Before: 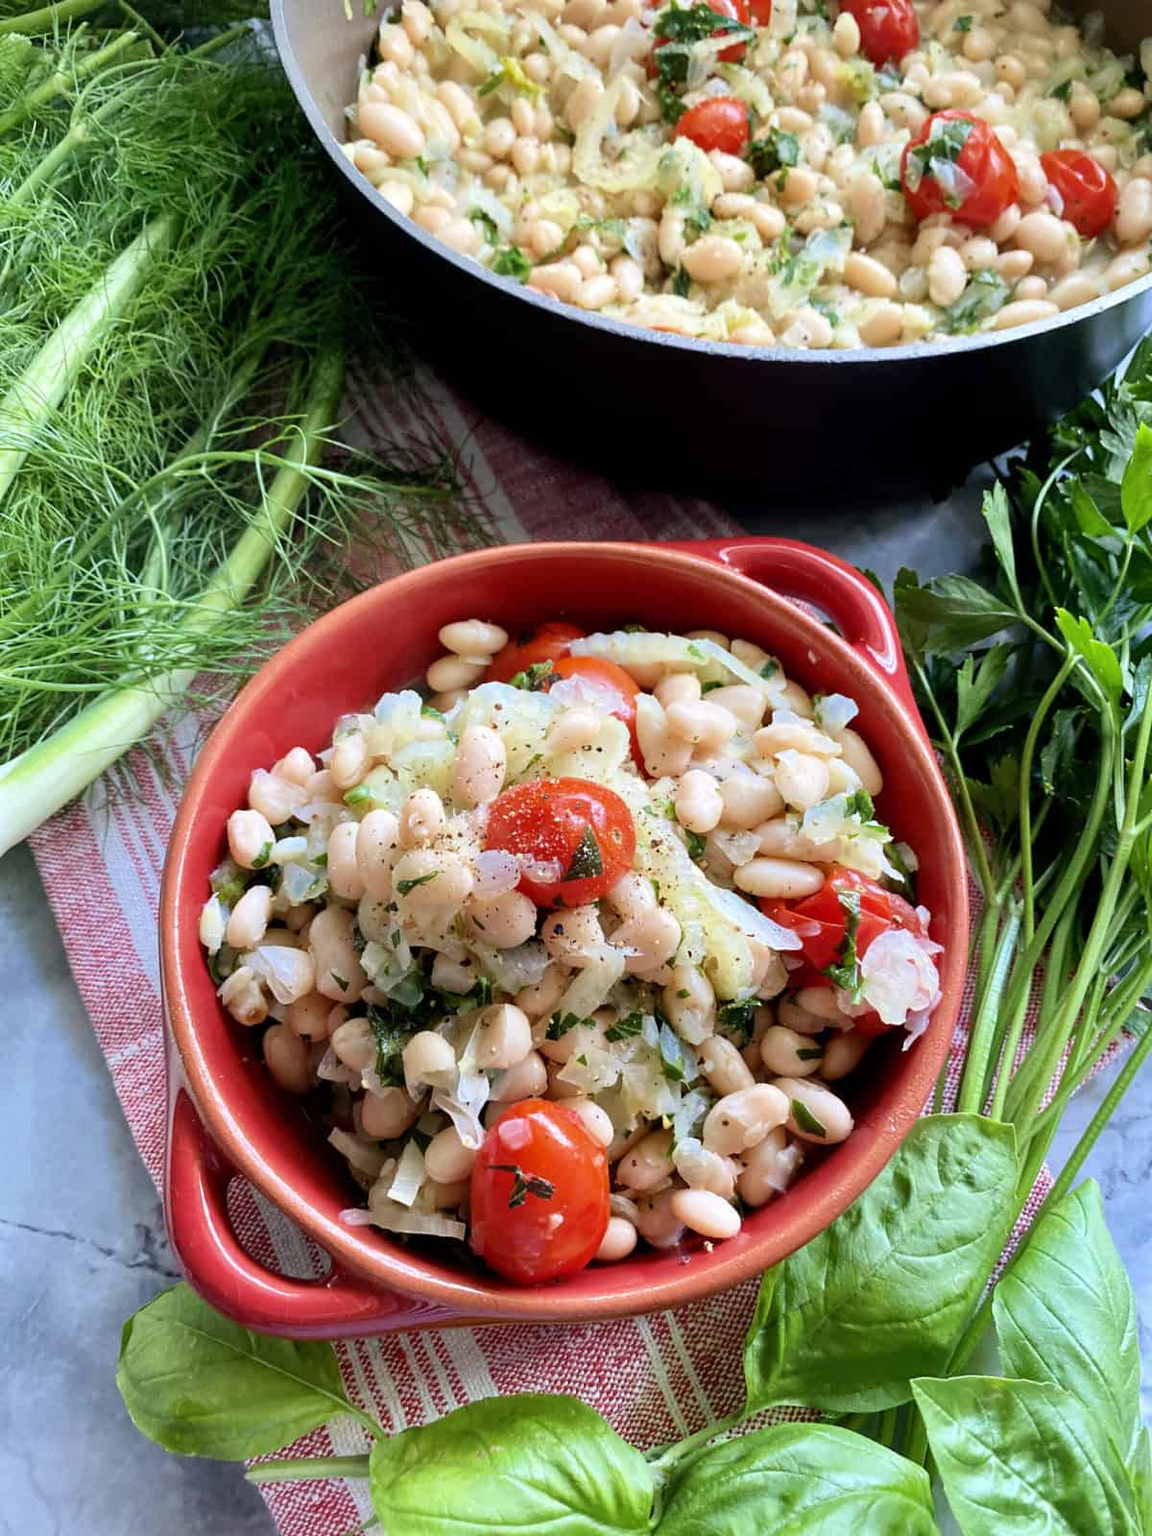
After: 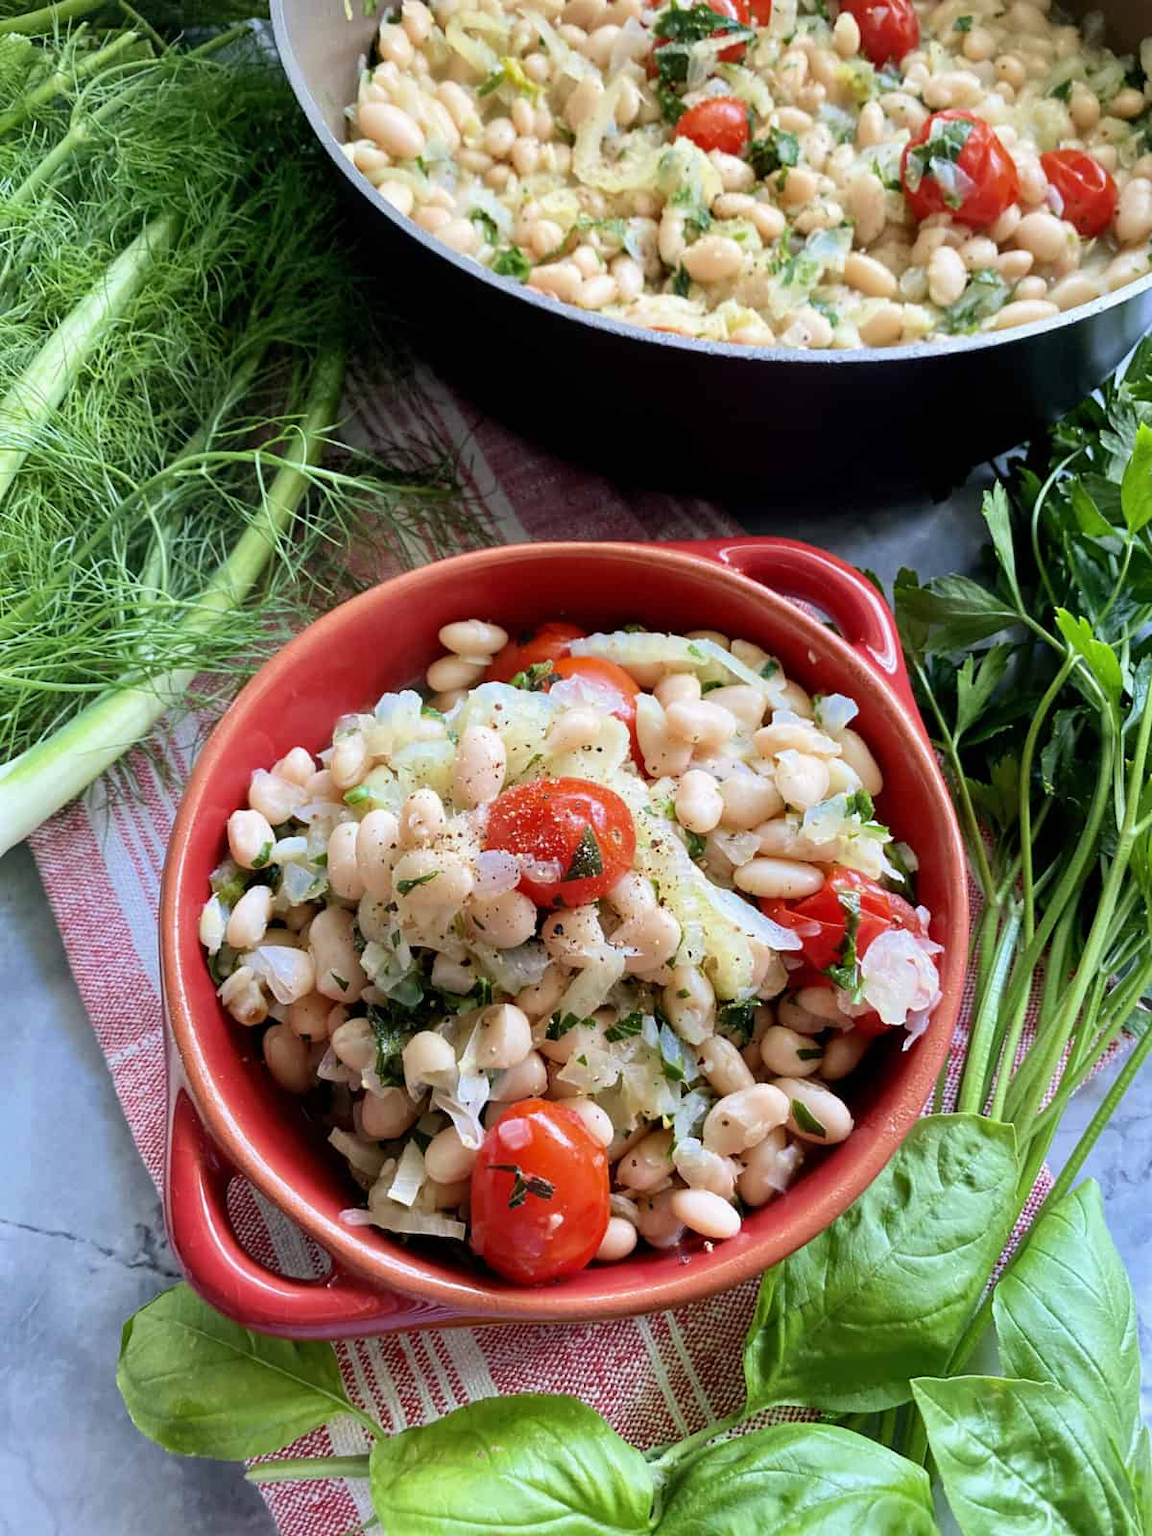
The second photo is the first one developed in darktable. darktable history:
exposure: exposure -0.051 EV, compensate highlight preservation false
